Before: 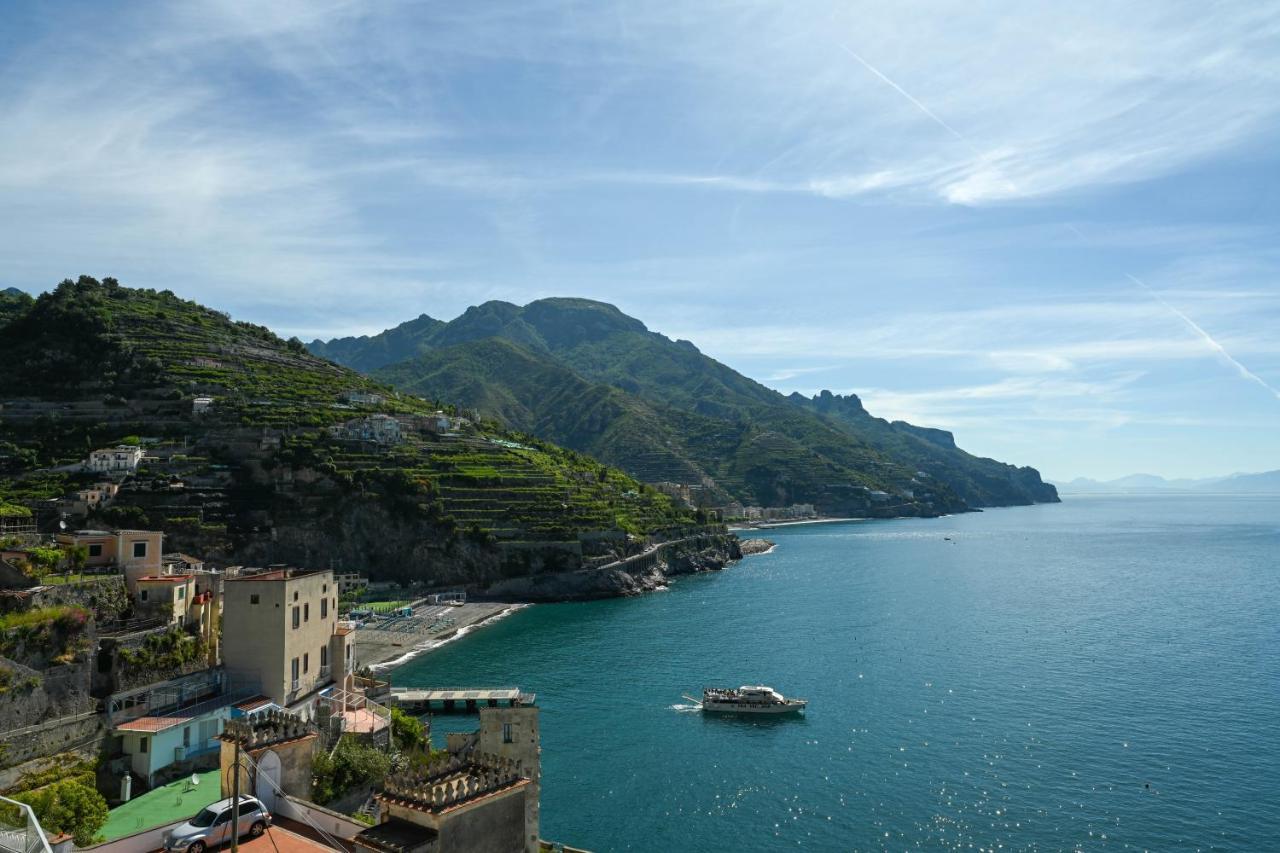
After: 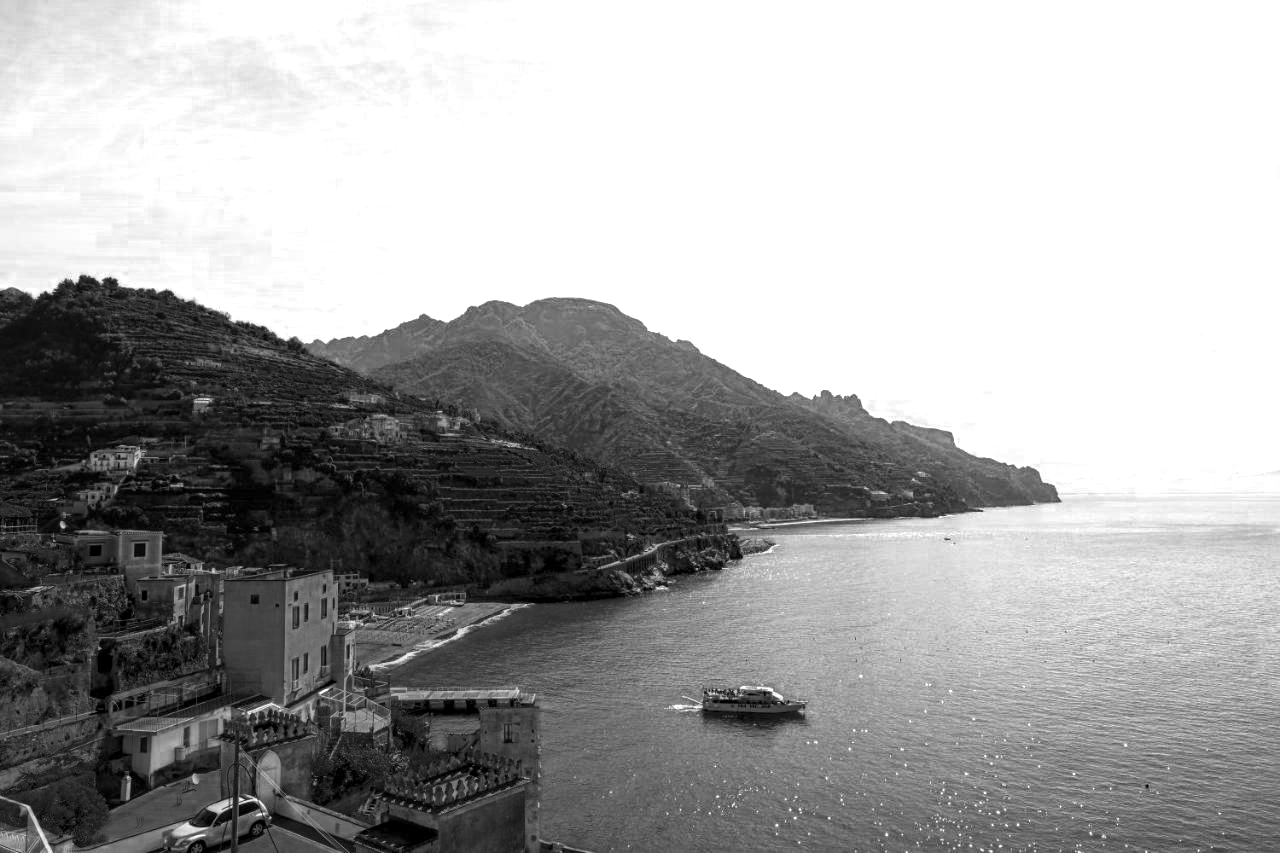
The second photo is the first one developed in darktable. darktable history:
local contrast: detail 130%
color balance rgb: linear chroma grading › global chroma 15%, perceptual saturation grading › global saturation 30%
color zones: curves: ch0 [(0.287, 0.048) (0.493, 0.484) (0.737, 0.816)]; ch1 [(0, 0) (0.143, 0) (0.286, 0) (0.429, 0) (0.571, 0) (0.714, 0) (0.857, 0)]
